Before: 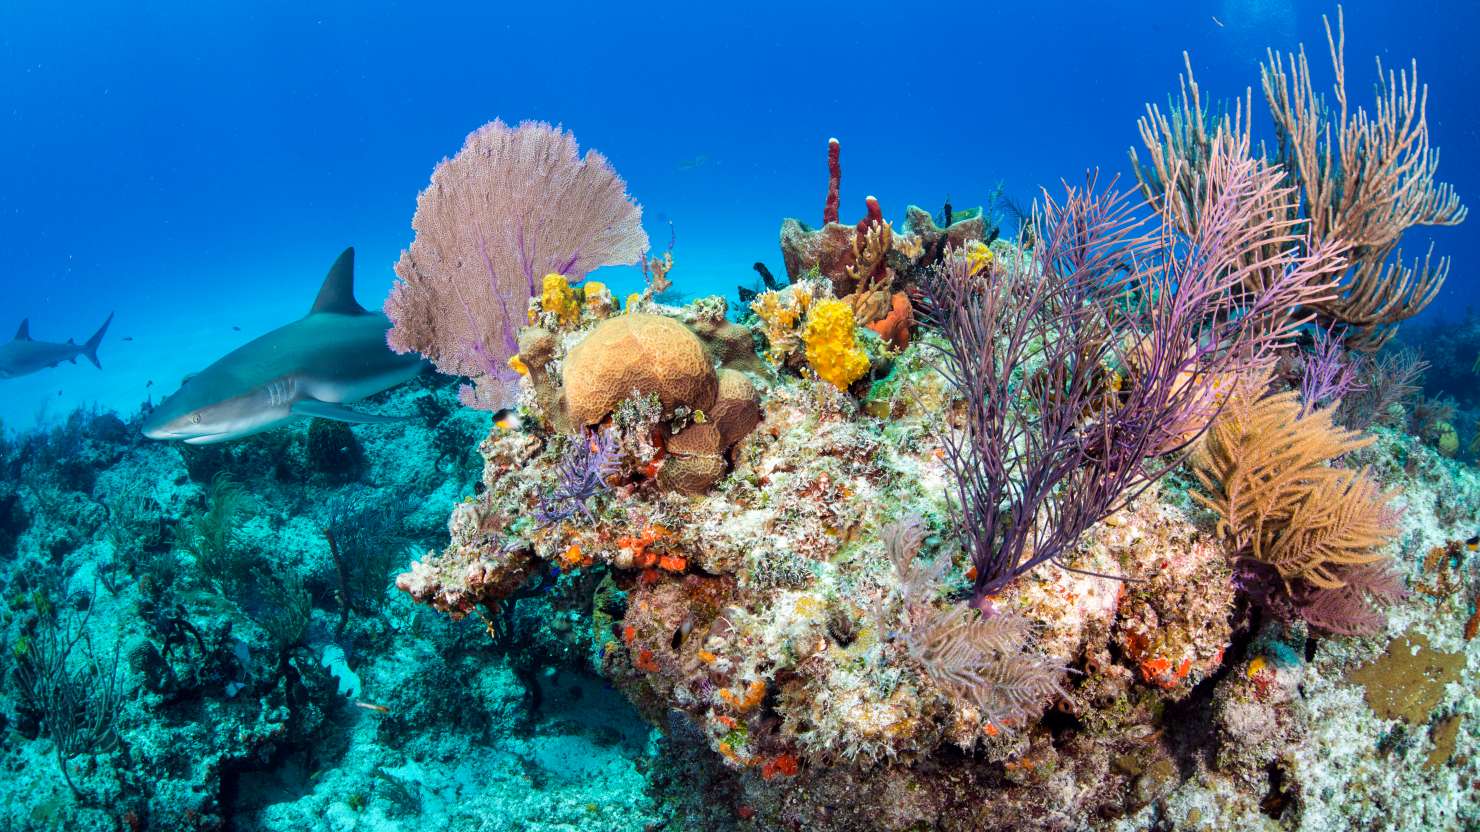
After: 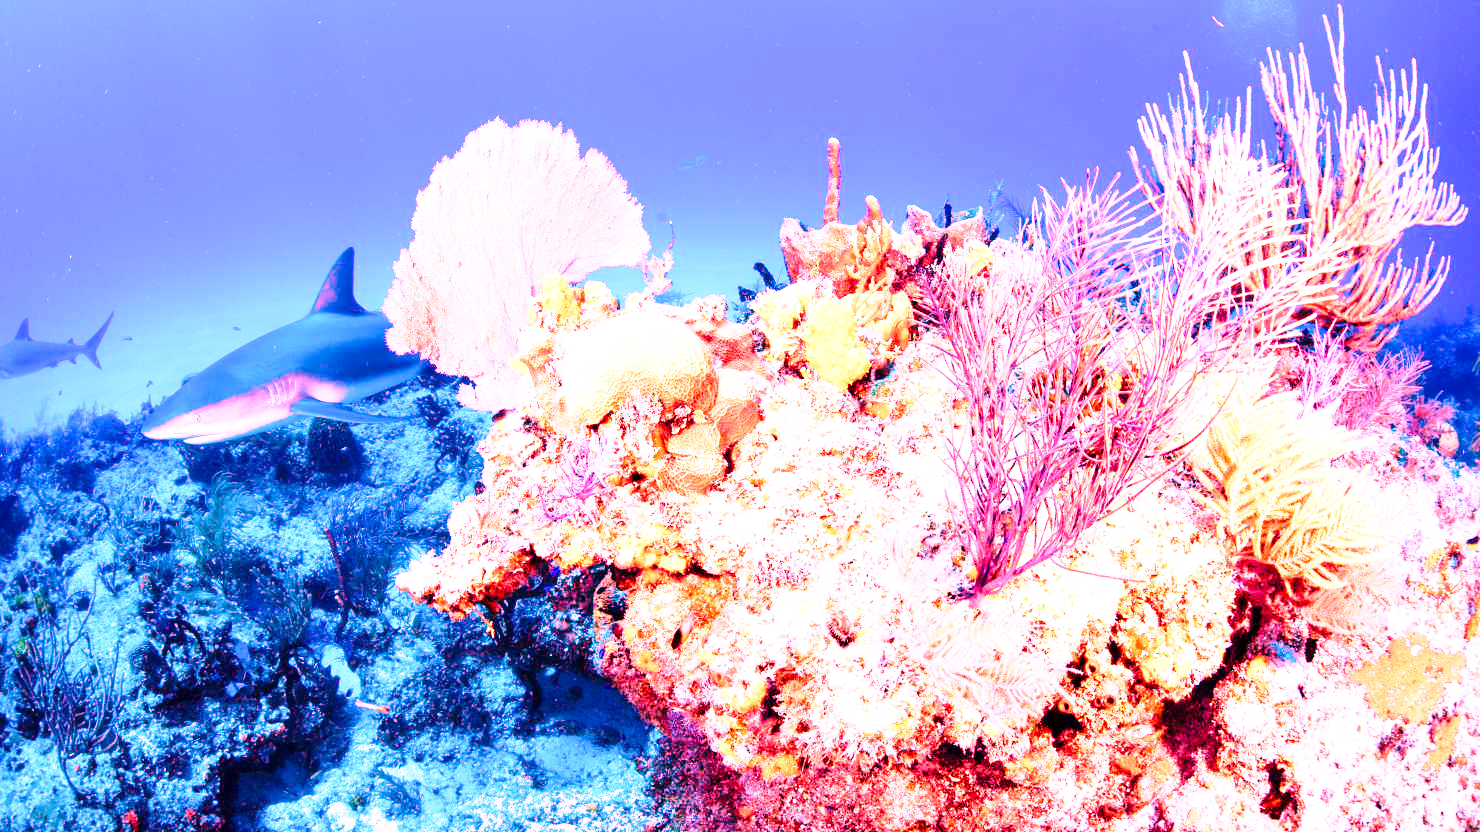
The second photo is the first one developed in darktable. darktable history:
white balance: red 4.26, blue 1.802
base curve: curves: ch0 [(0, 0) (0.028, 0.03) (0.121, 0.232) (0.46, 0.748) (0.859, 0.968) (1, 1)], preserve colors none
